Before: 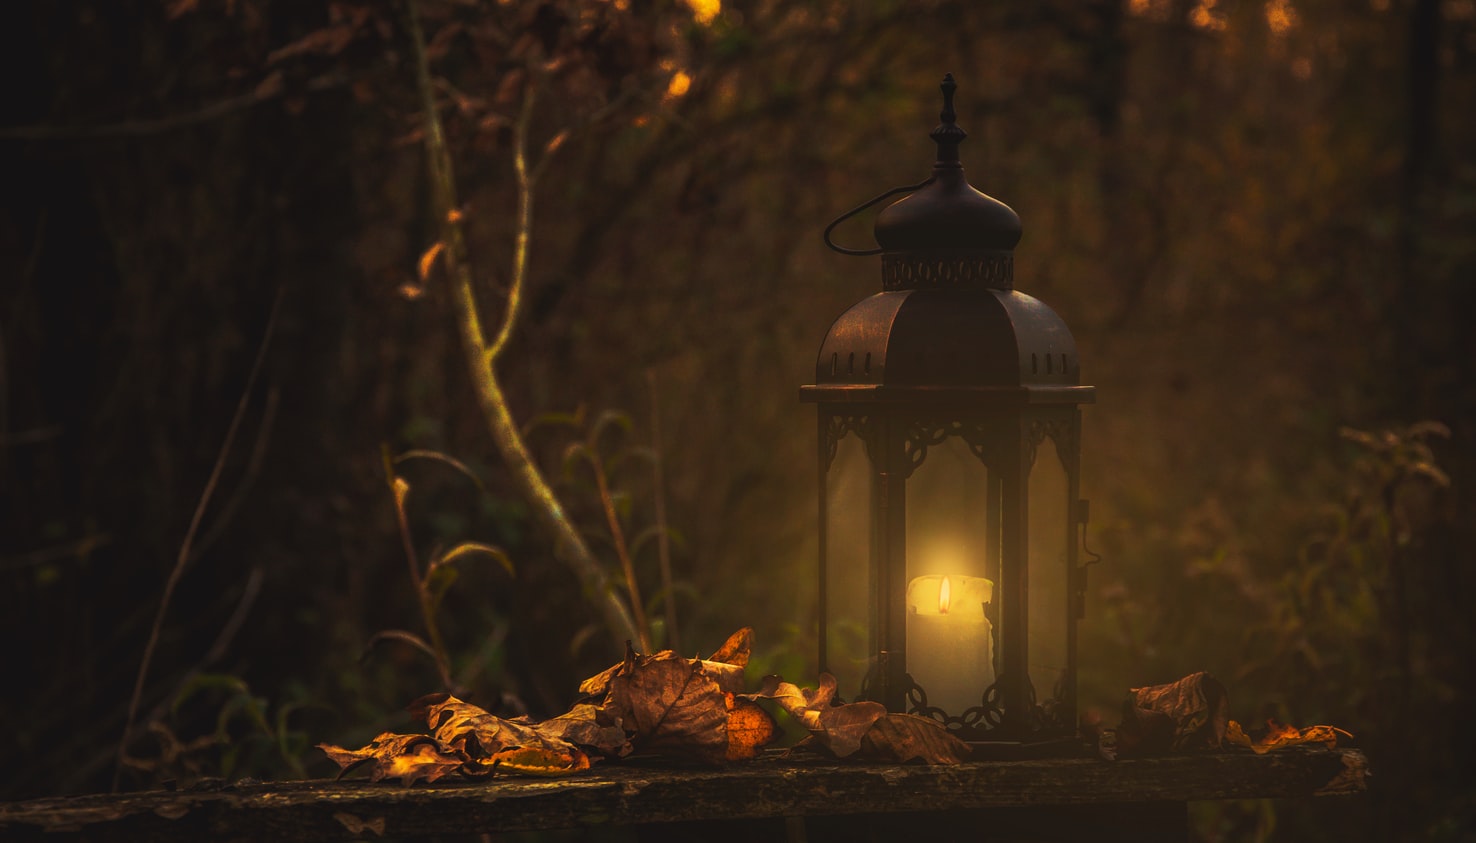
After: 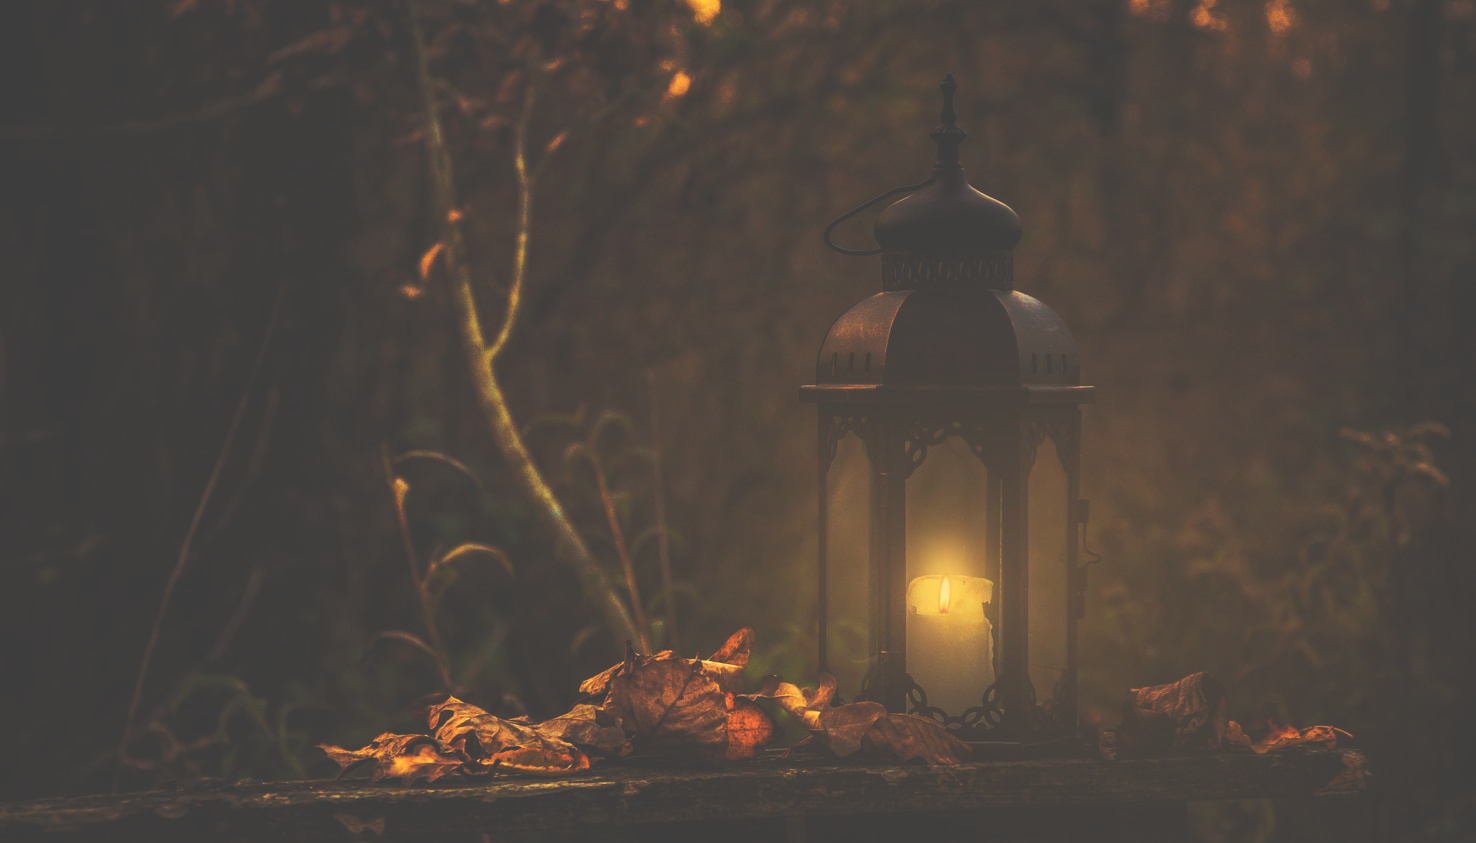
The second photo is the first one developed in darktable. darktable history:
exposure: black level correction -0.041, exposure 0.061 EV, compensate highlight preservation false
